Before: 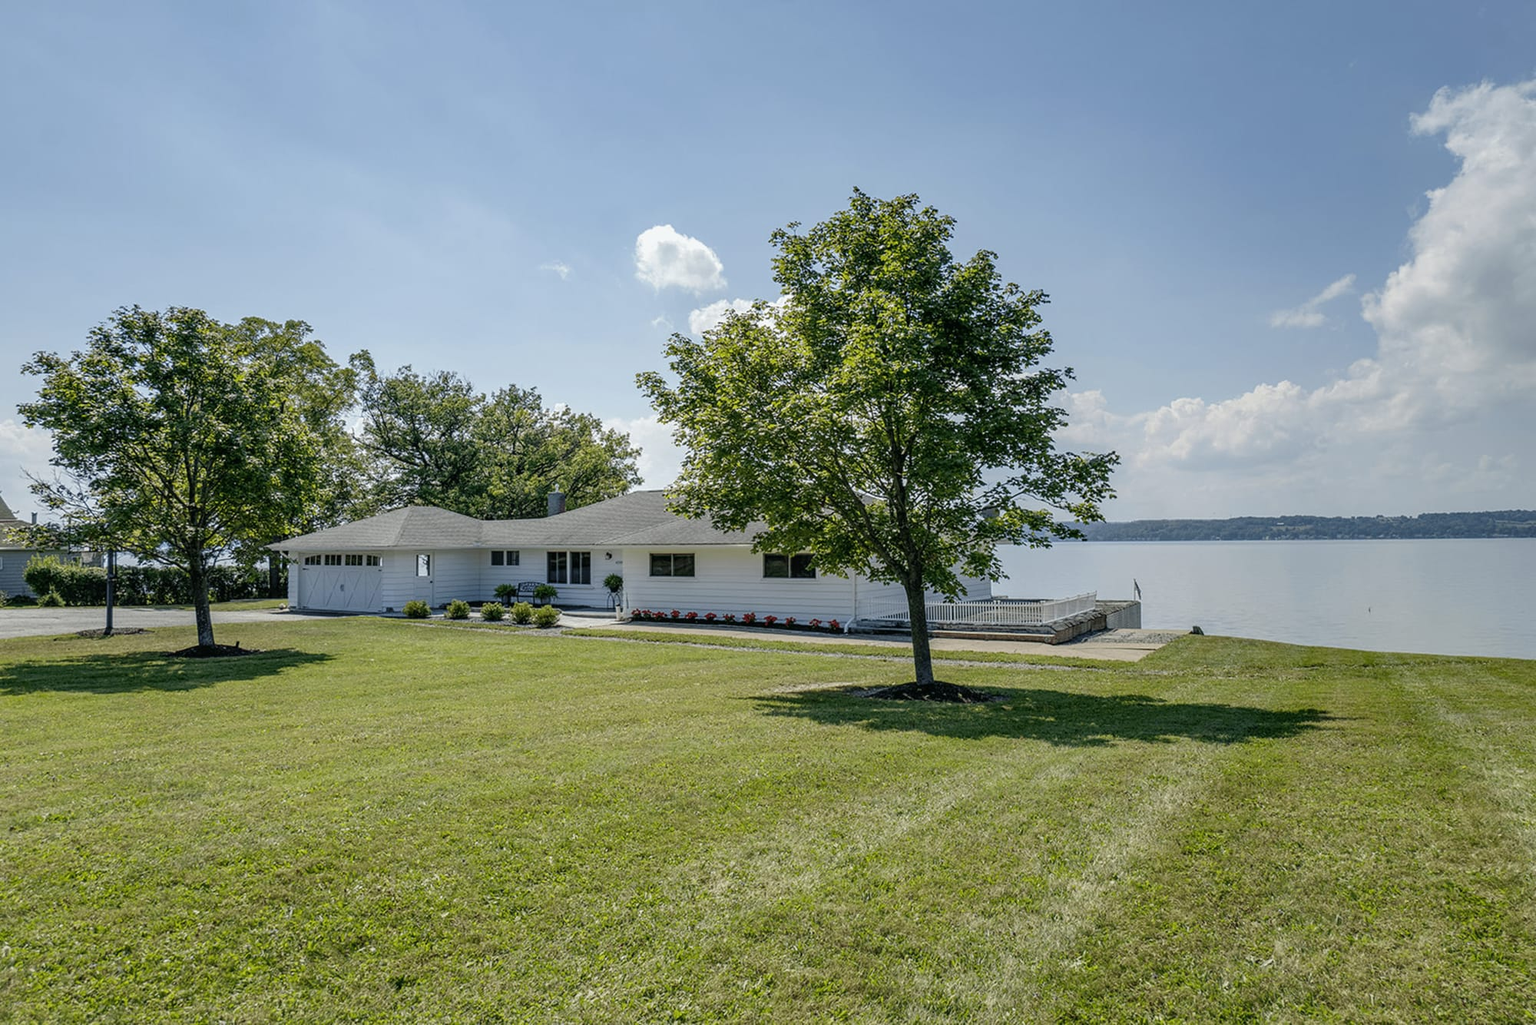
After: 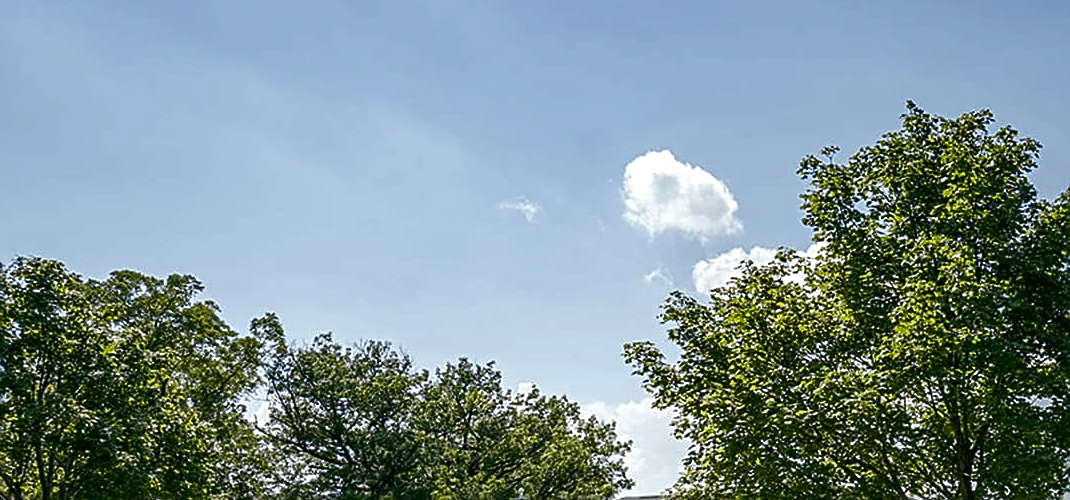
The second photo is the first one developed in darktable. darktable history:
contrast brightness saturation: brightness -0.202, saturation 0.078
crop: left 10.216%, top 10.674%, right 36.245%, bottom 51.842%
exposure: black level correction -0.002, exposure 0.535 EV, compensate exposure bias true, compensate highlight preservation false
sharpen: on, module defaults
tone equalizer: -8 EV 0.229 EV, -7 EV 0.388 EV, -6 EV 0.417 EV, -5 EV 0.221 EV, -3 EV -0.279 EV, -2 EV -0.407 EV, -1 EV -0.431 EV, +0 EV -0.277 EV
contrast equalizer: y [[0.5, 0.5, 0.5, 0.539, 0.64, 0.611], [0.5 ×6], [0.5 ×6], [0 ×6], [0 ×6]], mix 0.317
